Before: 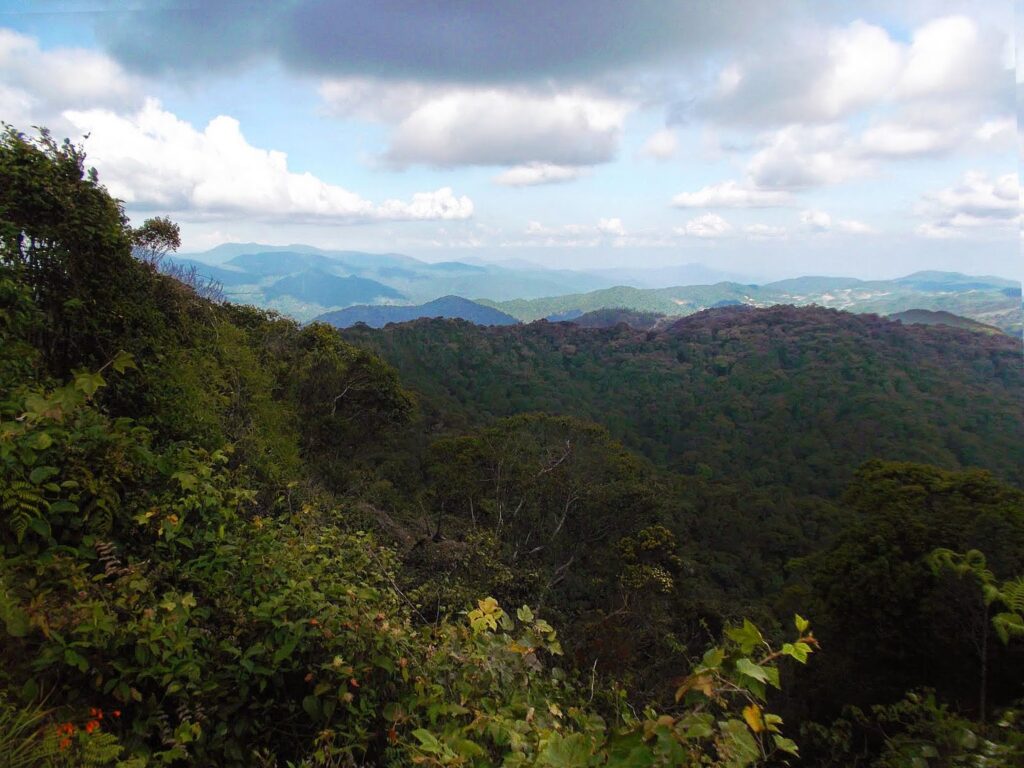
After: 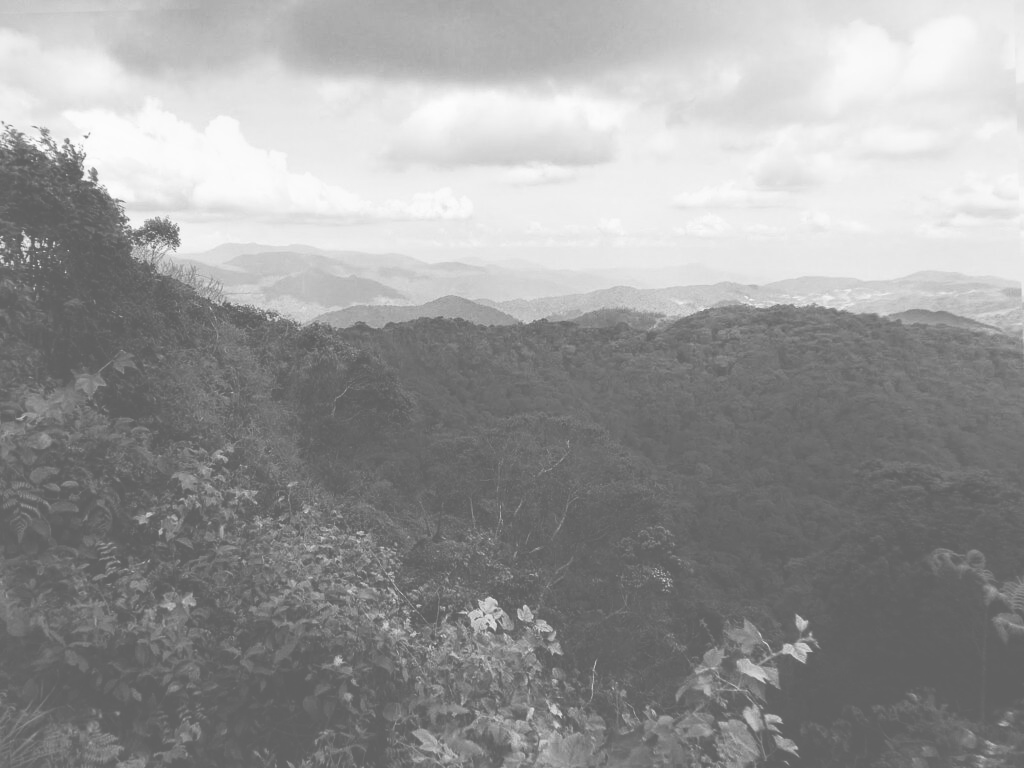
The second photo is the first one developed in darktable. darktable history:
color correction: highlights a* -3.28, highlights b* -6.24, shadows a* 3.1, shadows b* 5.19
exposure: black level correction -0.087, compensate highlight preservation false
local contrast: mode bilateral grid, contrast 25, coarseness 50, detail 123%, midtone range 0.2
contrast brightness saturation: contrast 0.2, brightness 0.2, saturation 0.8
monochrome: a 32, b 64, size 2.3
